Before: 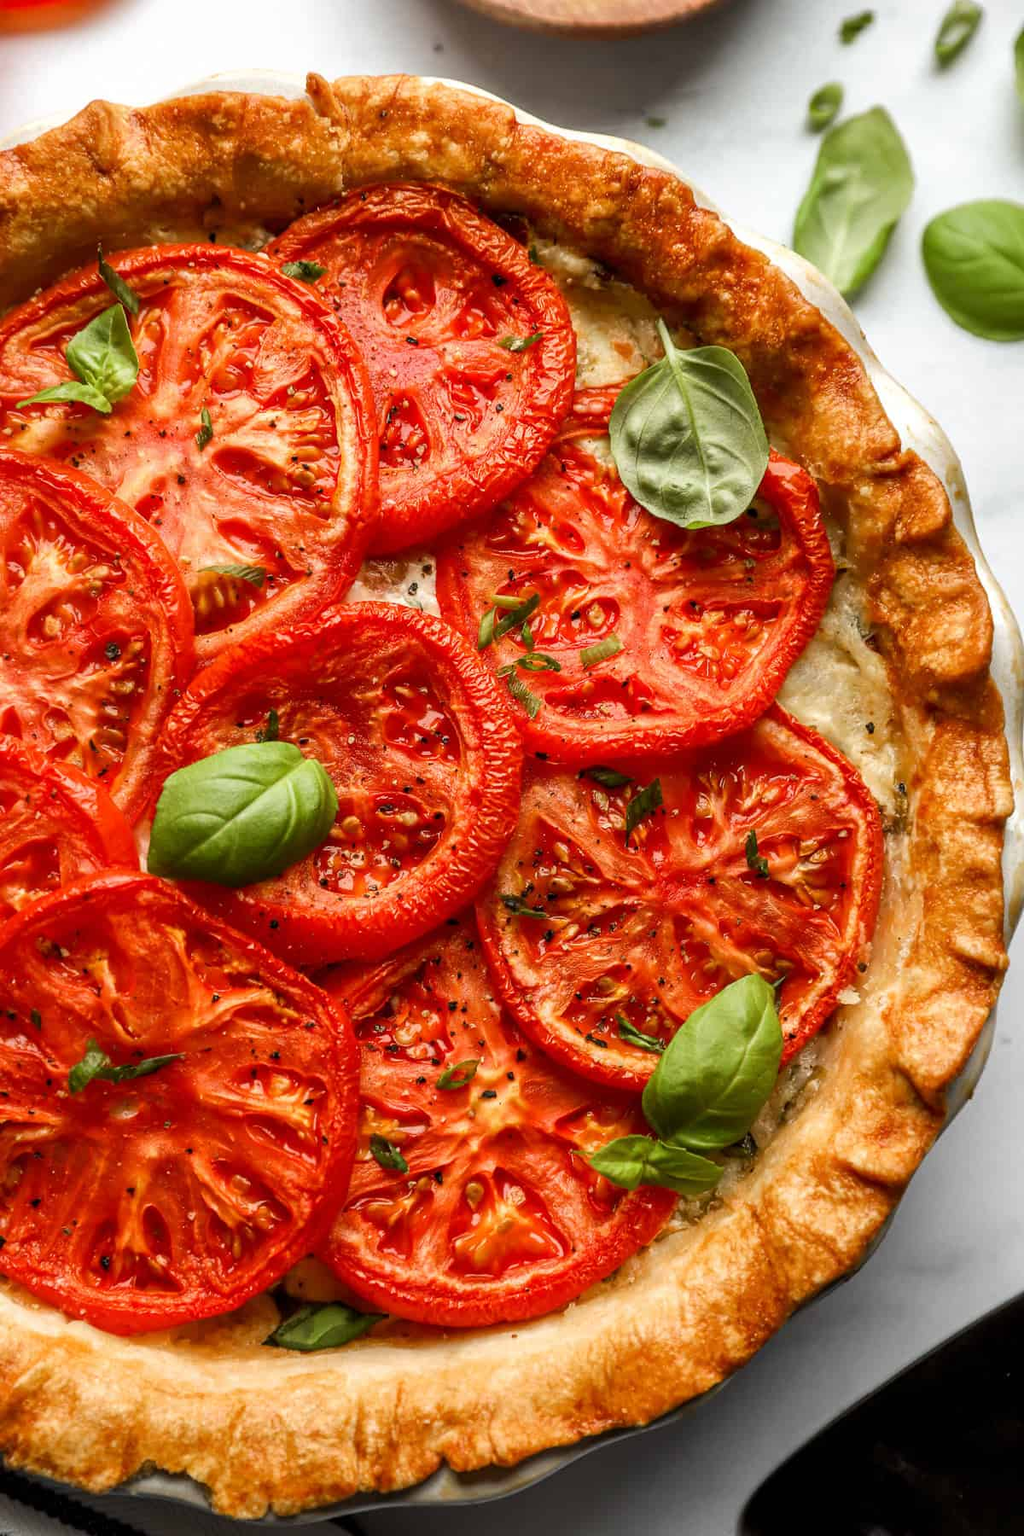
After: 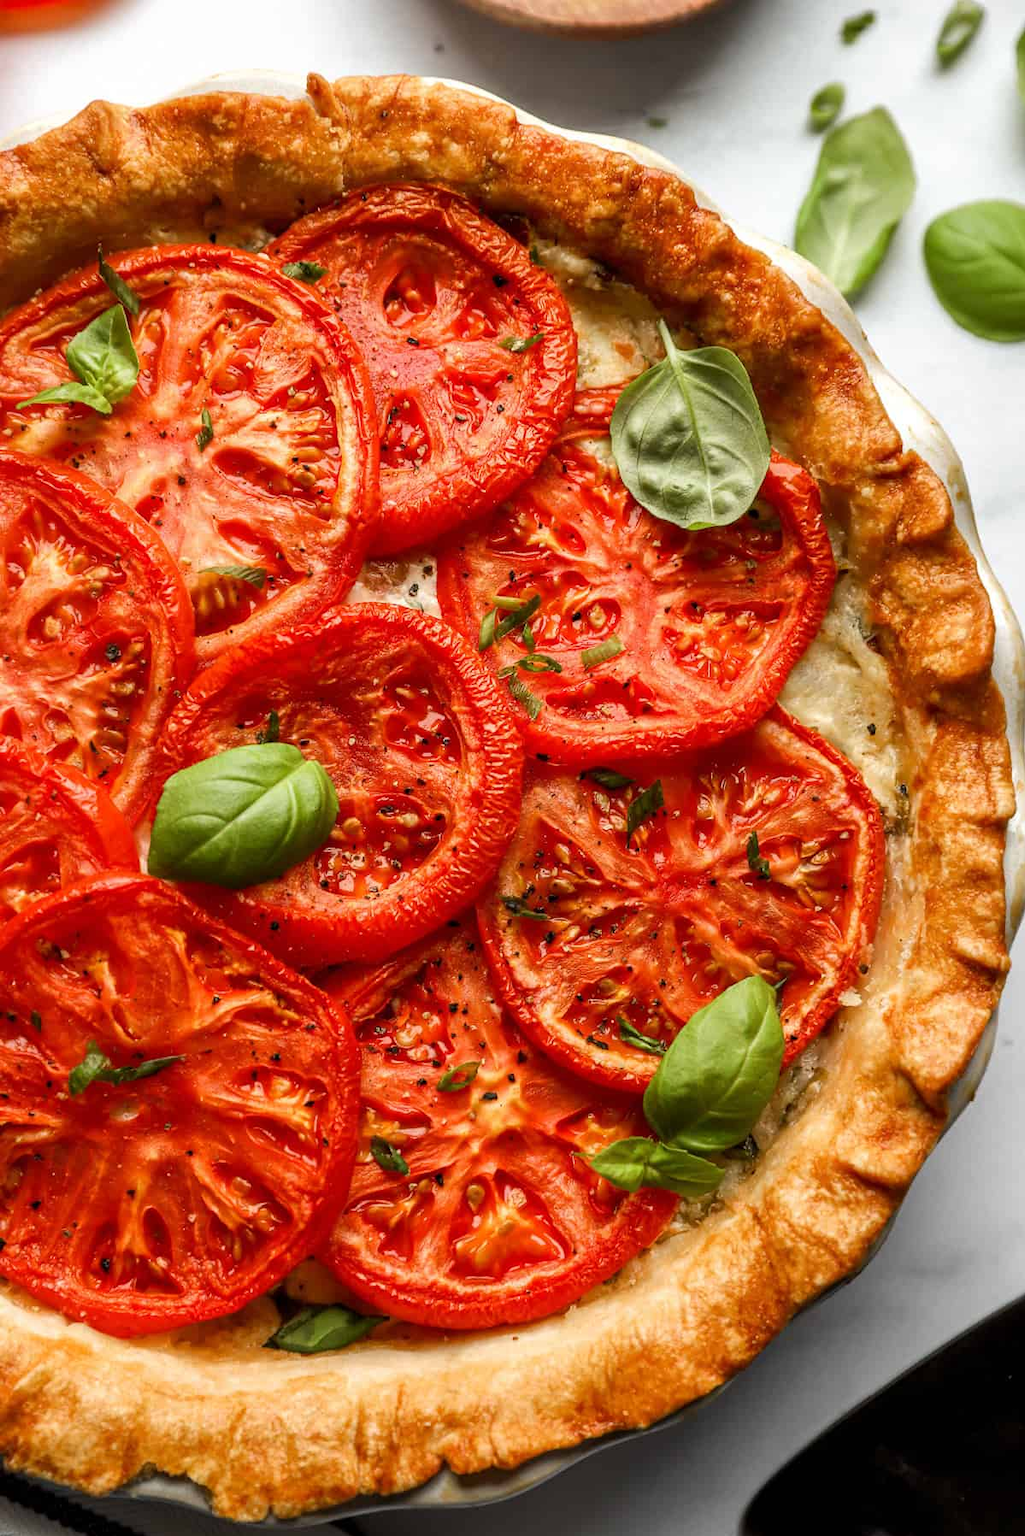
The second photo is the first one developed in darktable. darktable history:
exposure: compensate highlight preservation false
crop: top 0.05%, bottom 0.098%
